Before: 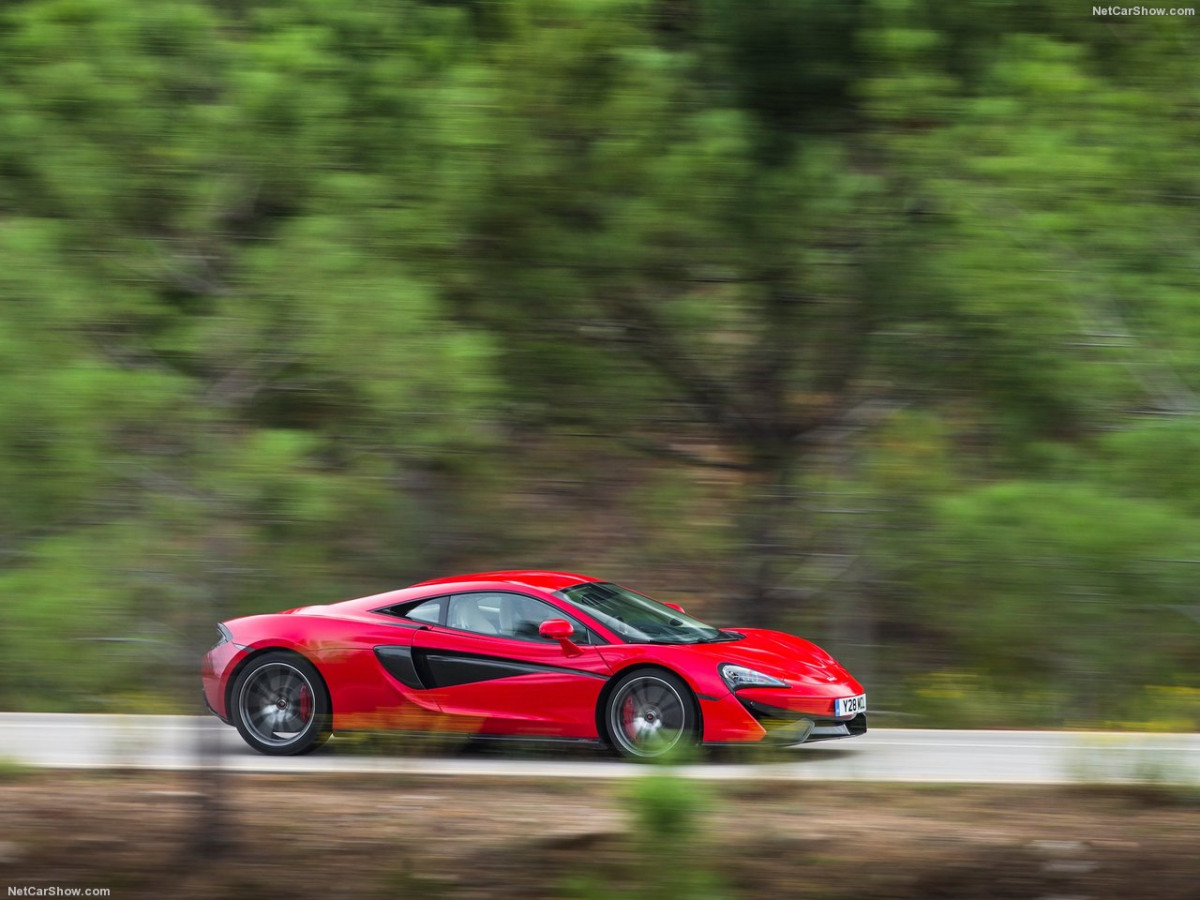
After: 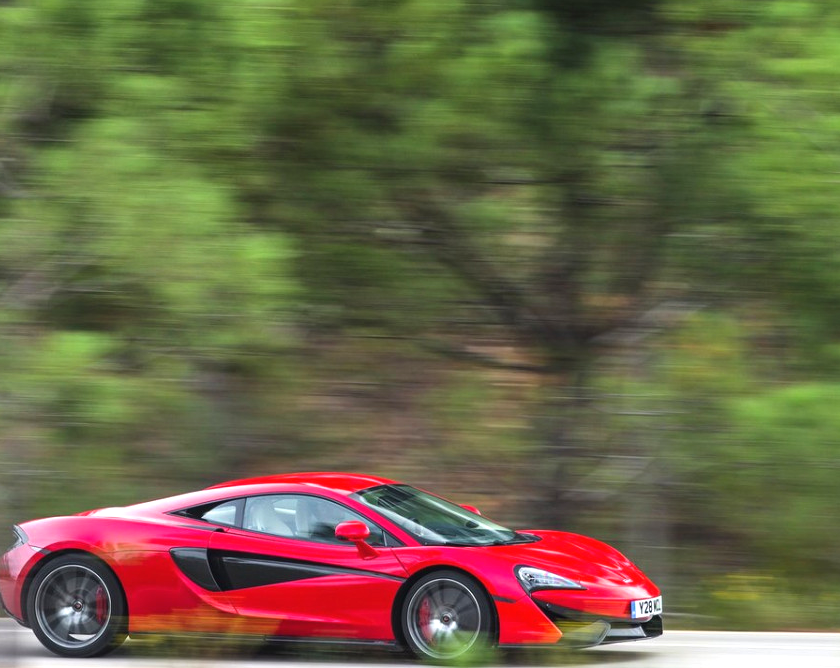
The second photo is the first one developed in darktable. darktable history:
exposure: black level correction -0.002, exposure 0.538 EV, compensate highlight preservation false
crop and rotate: left 17.048%, top 10.967%, right 12.872%, bottom 14.74%
